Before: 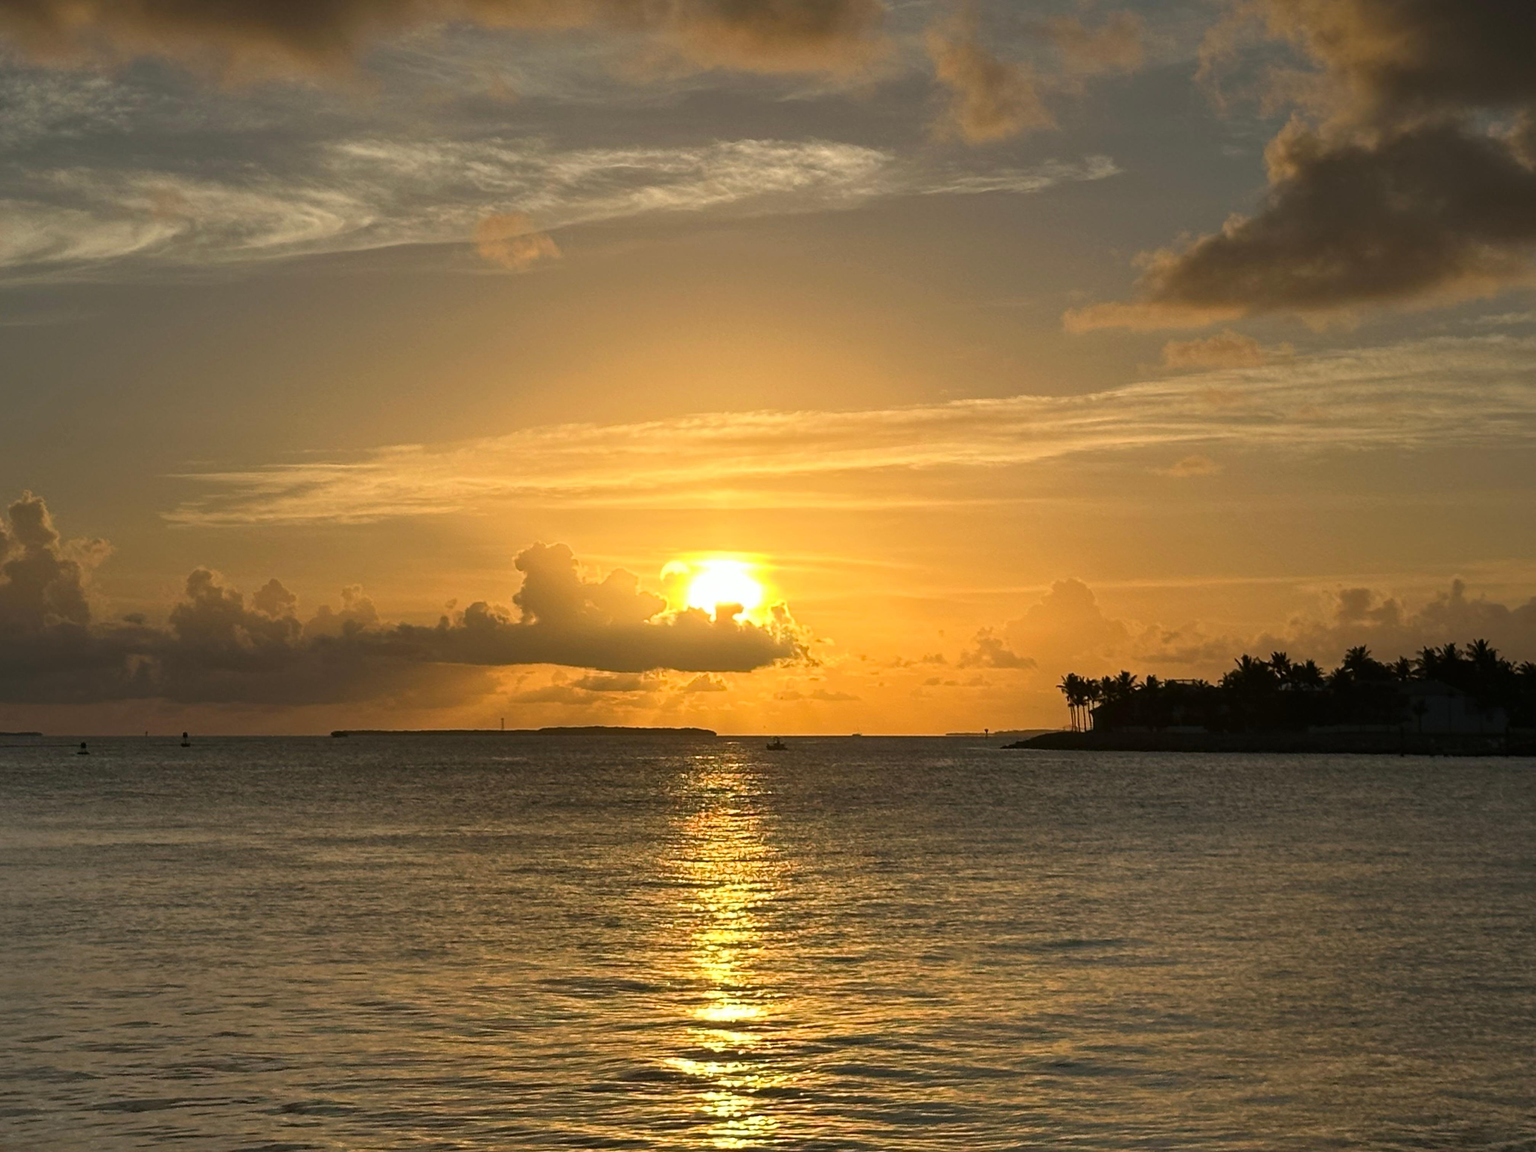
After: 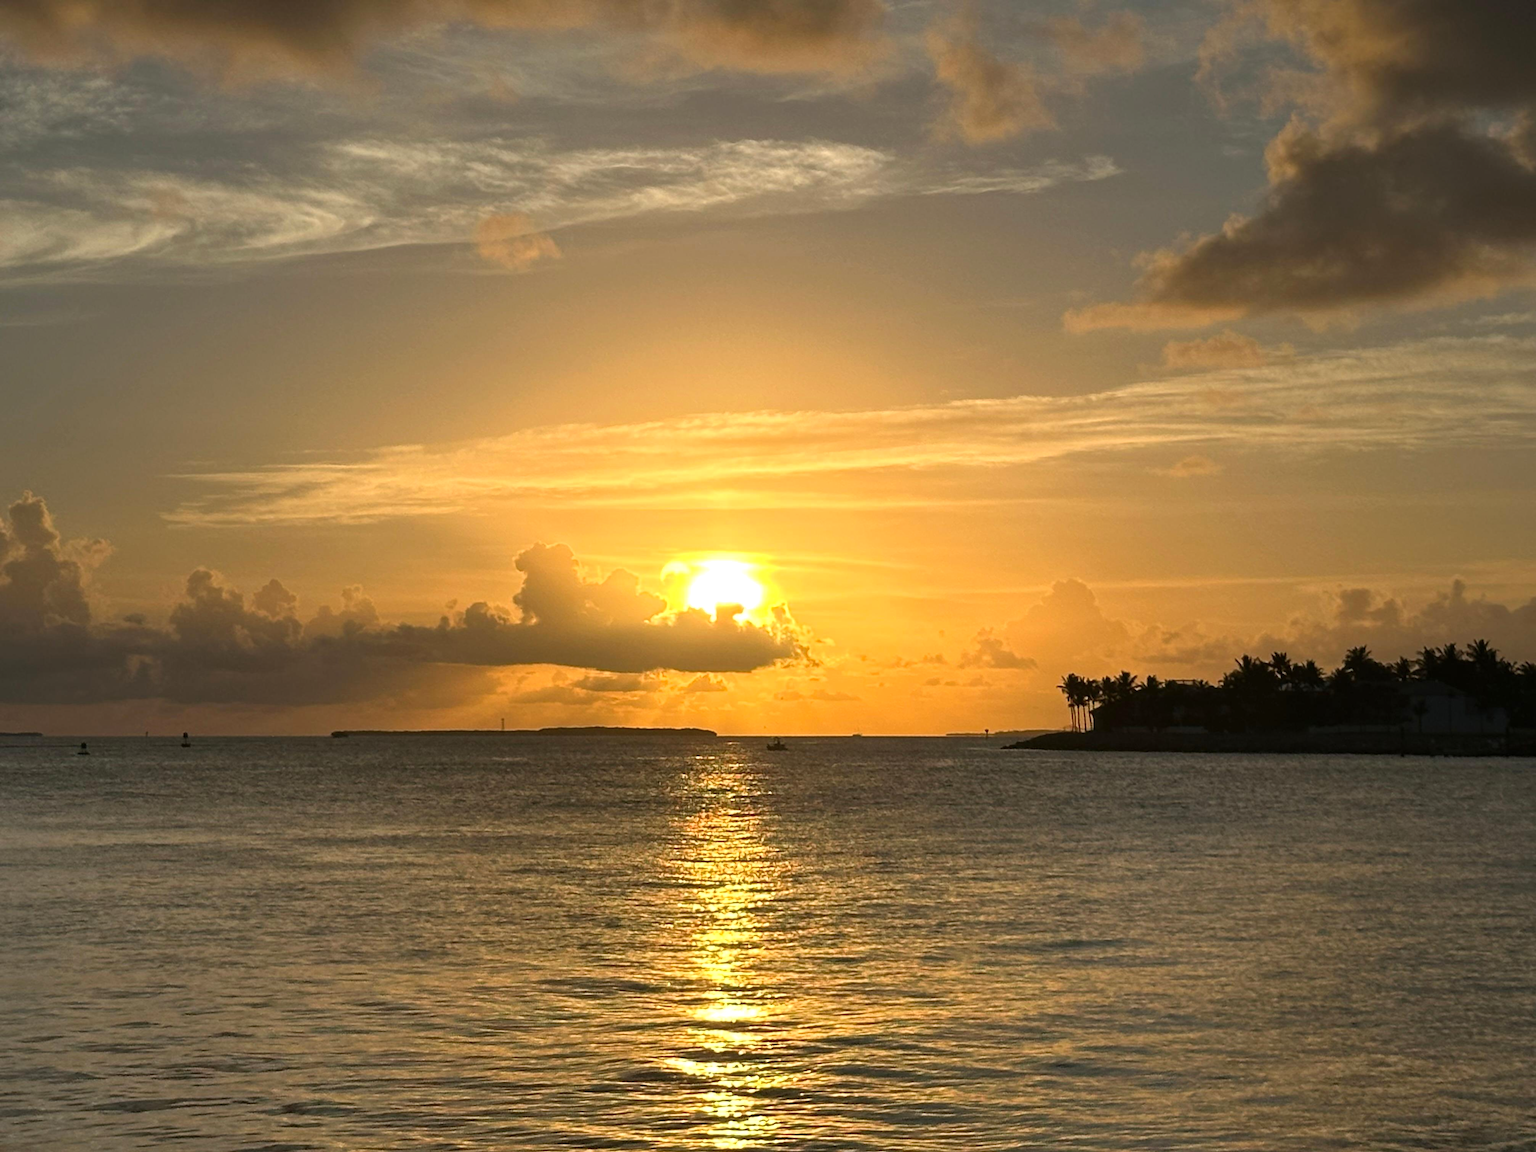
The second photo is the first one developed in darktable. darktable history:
tone equalizer: on, module defaults
exposure: exposure 0.236 EV, compensate highlight preservation false
